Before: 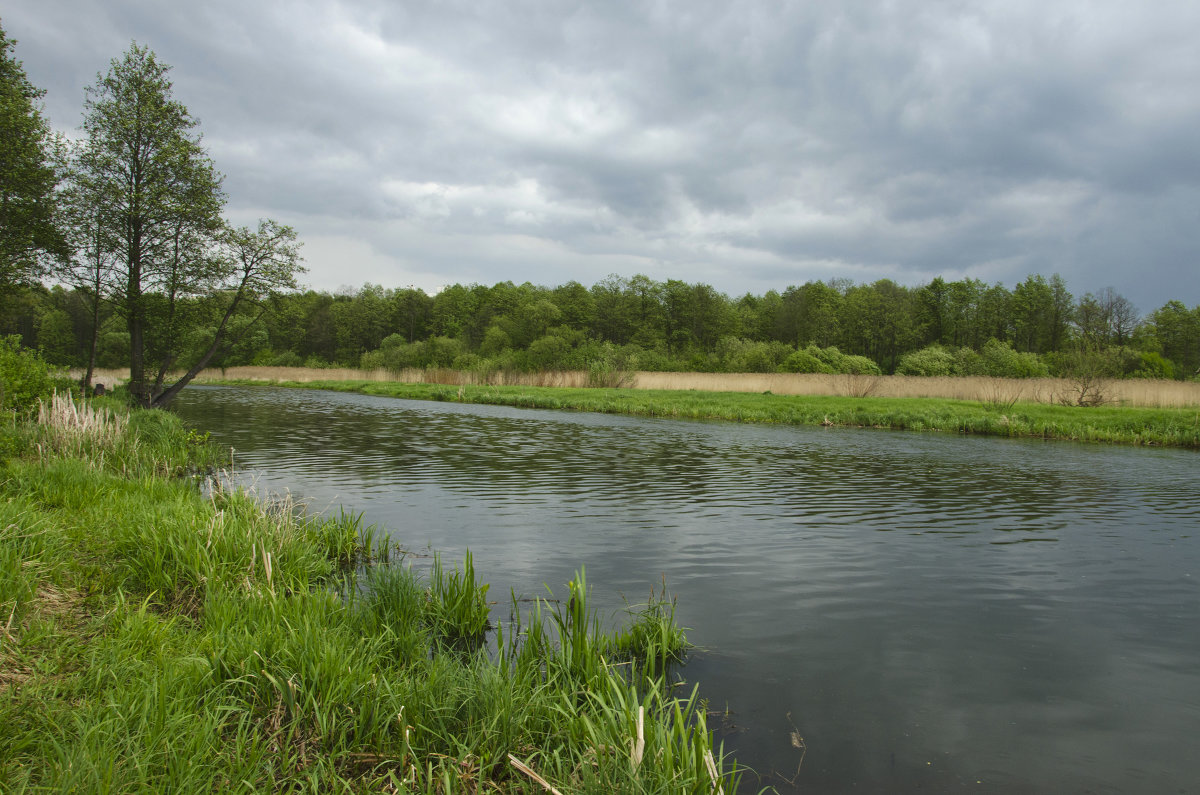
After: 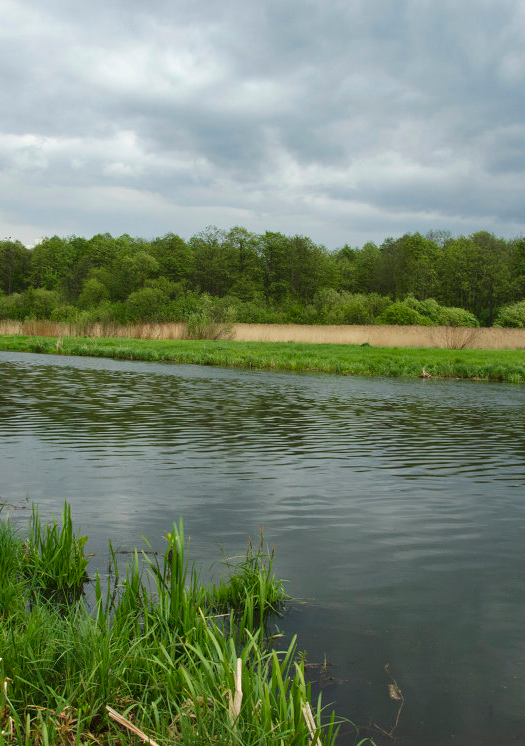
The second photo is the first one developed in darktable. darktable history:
crop: left 33.525%, top 6.051%, right 22.707%
